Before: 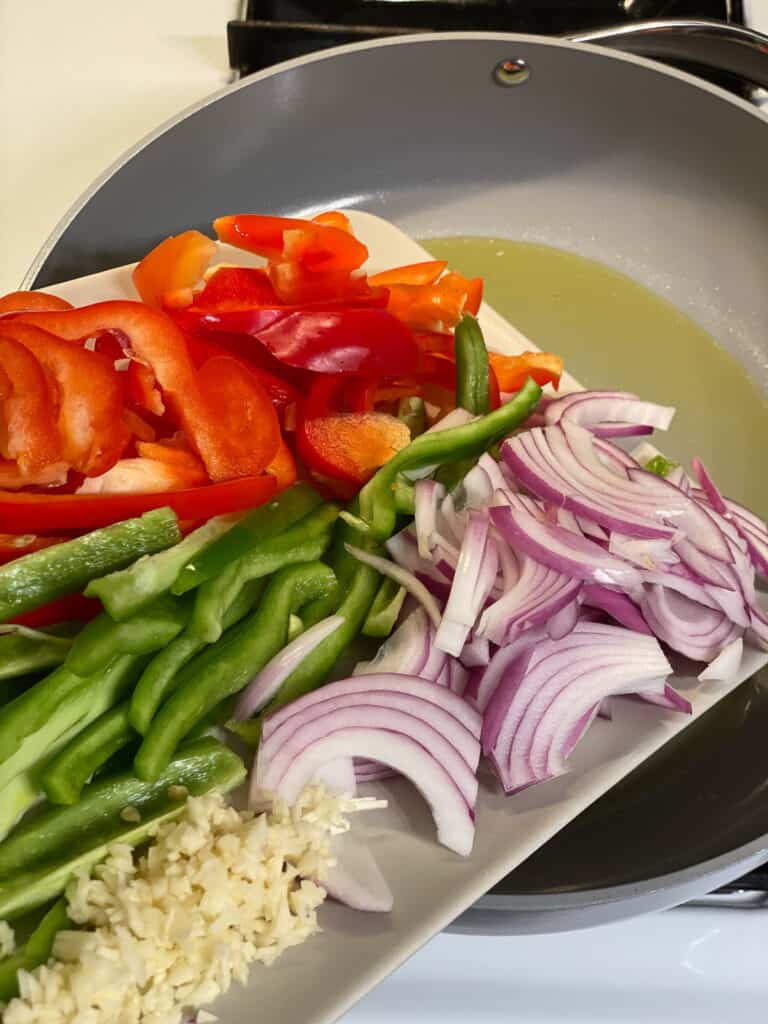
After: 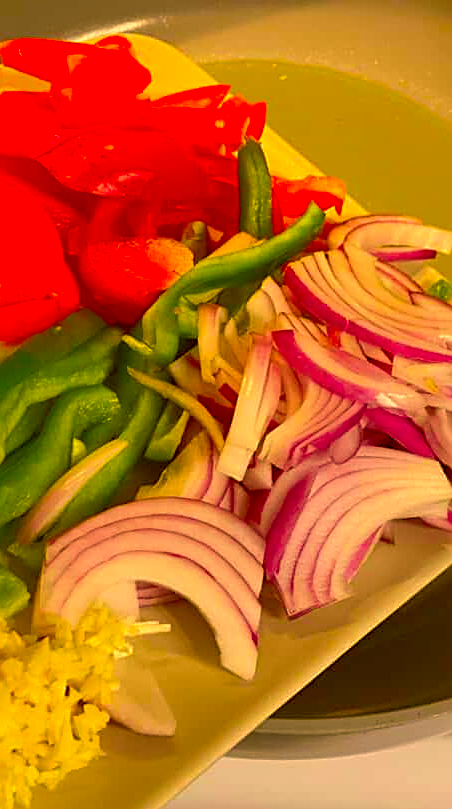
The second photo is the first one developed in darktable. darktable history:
crop and rotate: left 28.38%, top 17.209%, right 12.73%, bottom 3.691%
color correction: highlights a* 10.43, highlights b* 30.35, shadows a* 2.84, shadows b* 16.74, saturation 1.74
sharpen: amount 0.585
shadows and highlights: on, module defaults
